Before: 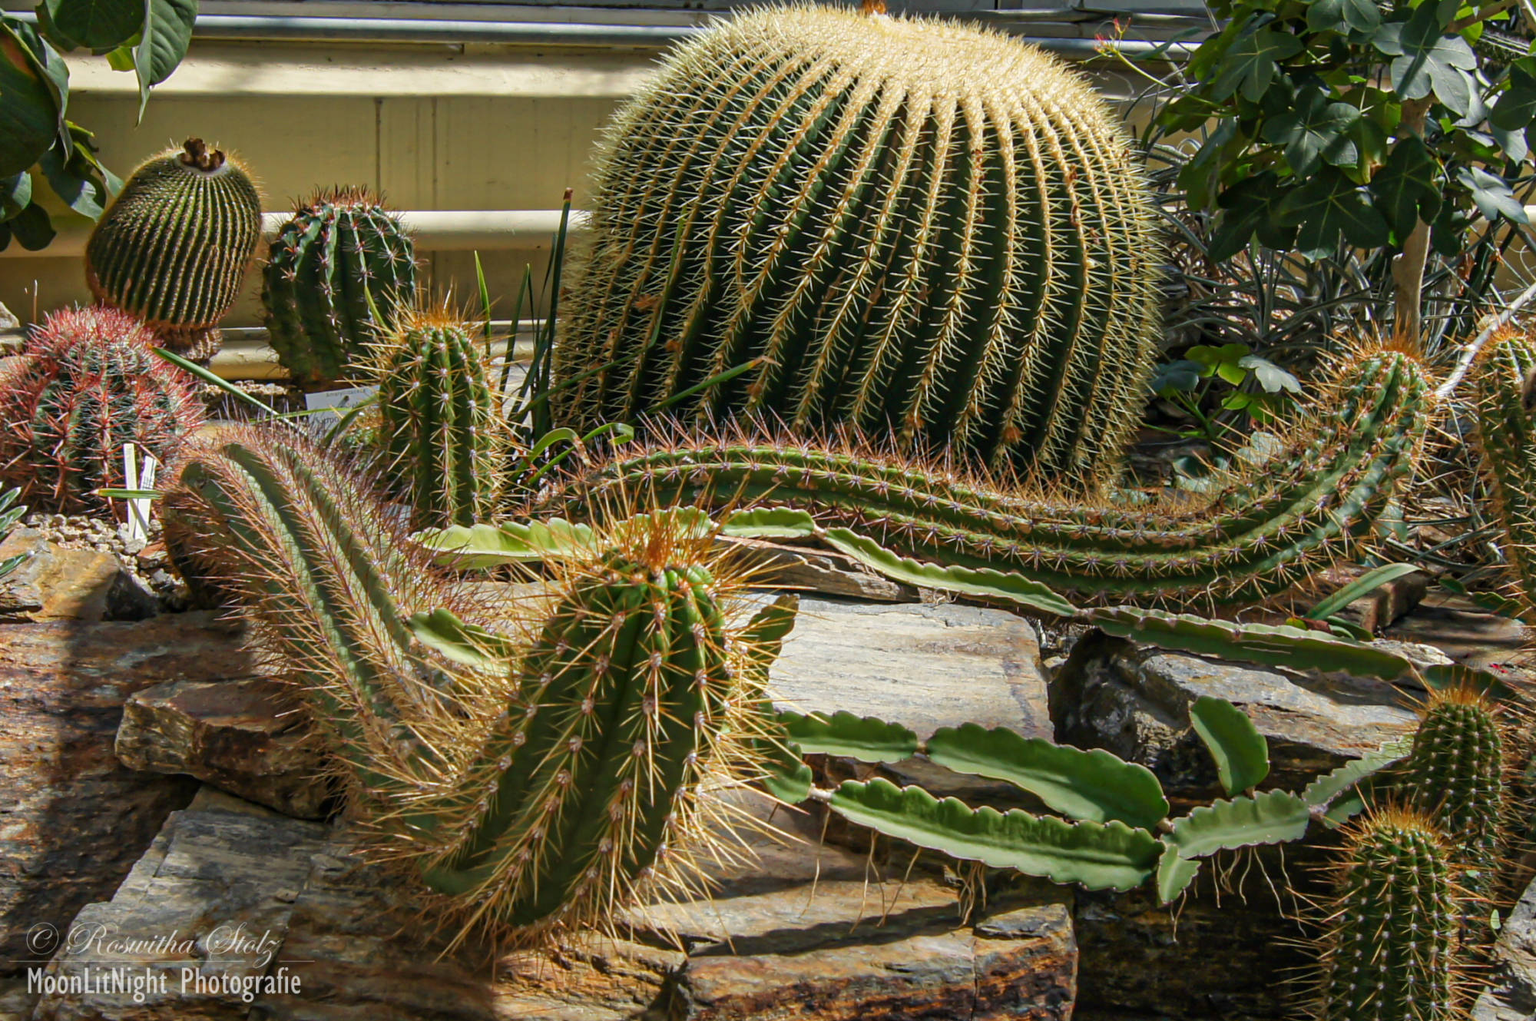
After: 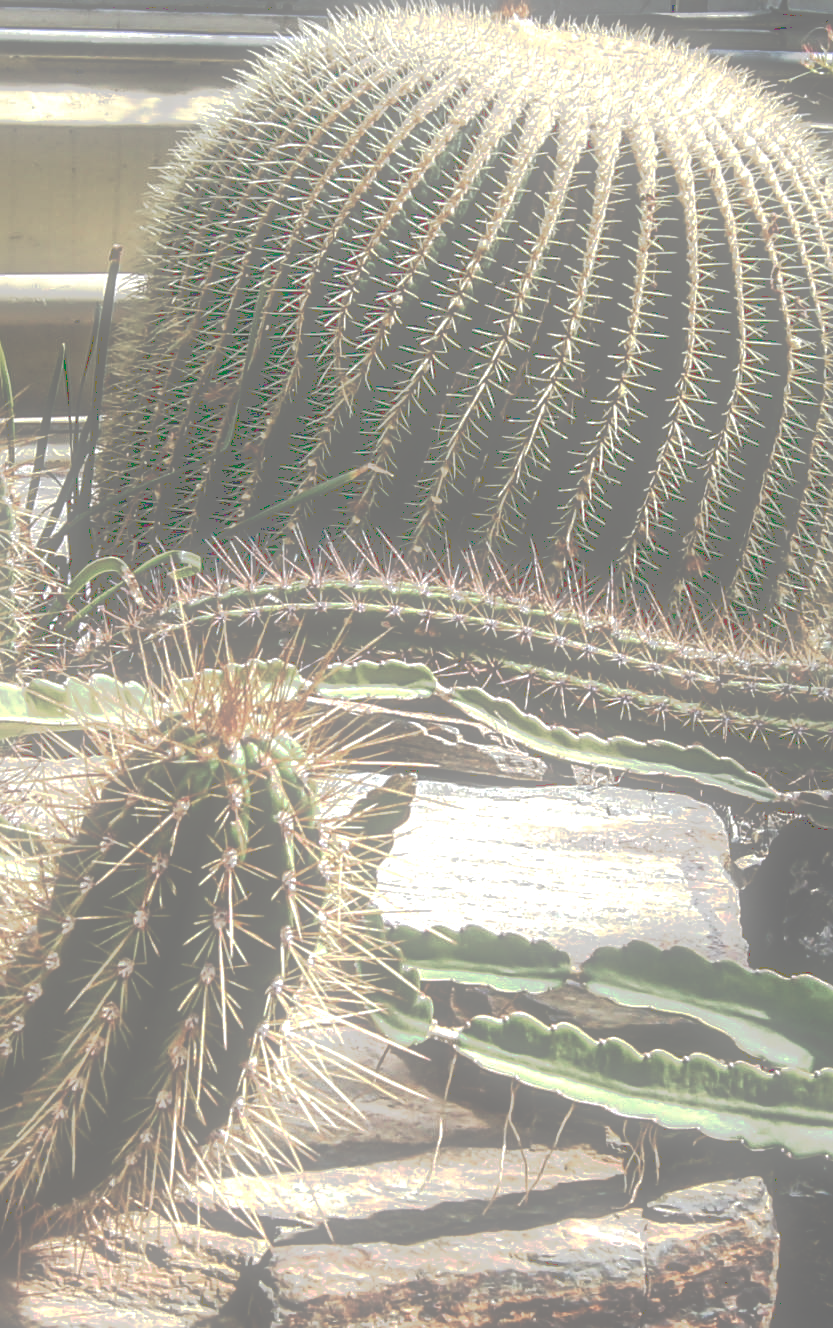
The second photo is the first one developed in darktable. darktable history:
local contrast: on, module defaults
crop: left 31.229%, right 27.105%
exposure: black level correction 0, exposure 1.1 EV, compensate highlight preservation false
soften: size 60.24%, saturation 65.46%, brightness 0.506 EV, mix 25.7%
sharpen: on, module defaults
graduated density: rotation -0.352°, offset 57.64
contrast brightness saturation: contrast 0.1, saturation -0.36
tone curve: curves: ch0 [(0, 0) (0.003, 0.449) (0.011, 0.449) (0.025, 0.449) (0.044, 0.45) (0.069, 0.453) (0.1, 0.453) (0.136, 0.455) (0.177, 0.458) (0.224, 0.462) (0.277, 0.47) (0.335, 0.491) (0.399, 0.522) (0.468, 0.561) (0.543, 0.619) (0.623, 0.69) (0.709, 0.756) (0.801, 0.802) (0.898, 0.825) (1, 1)], preserve colors none
